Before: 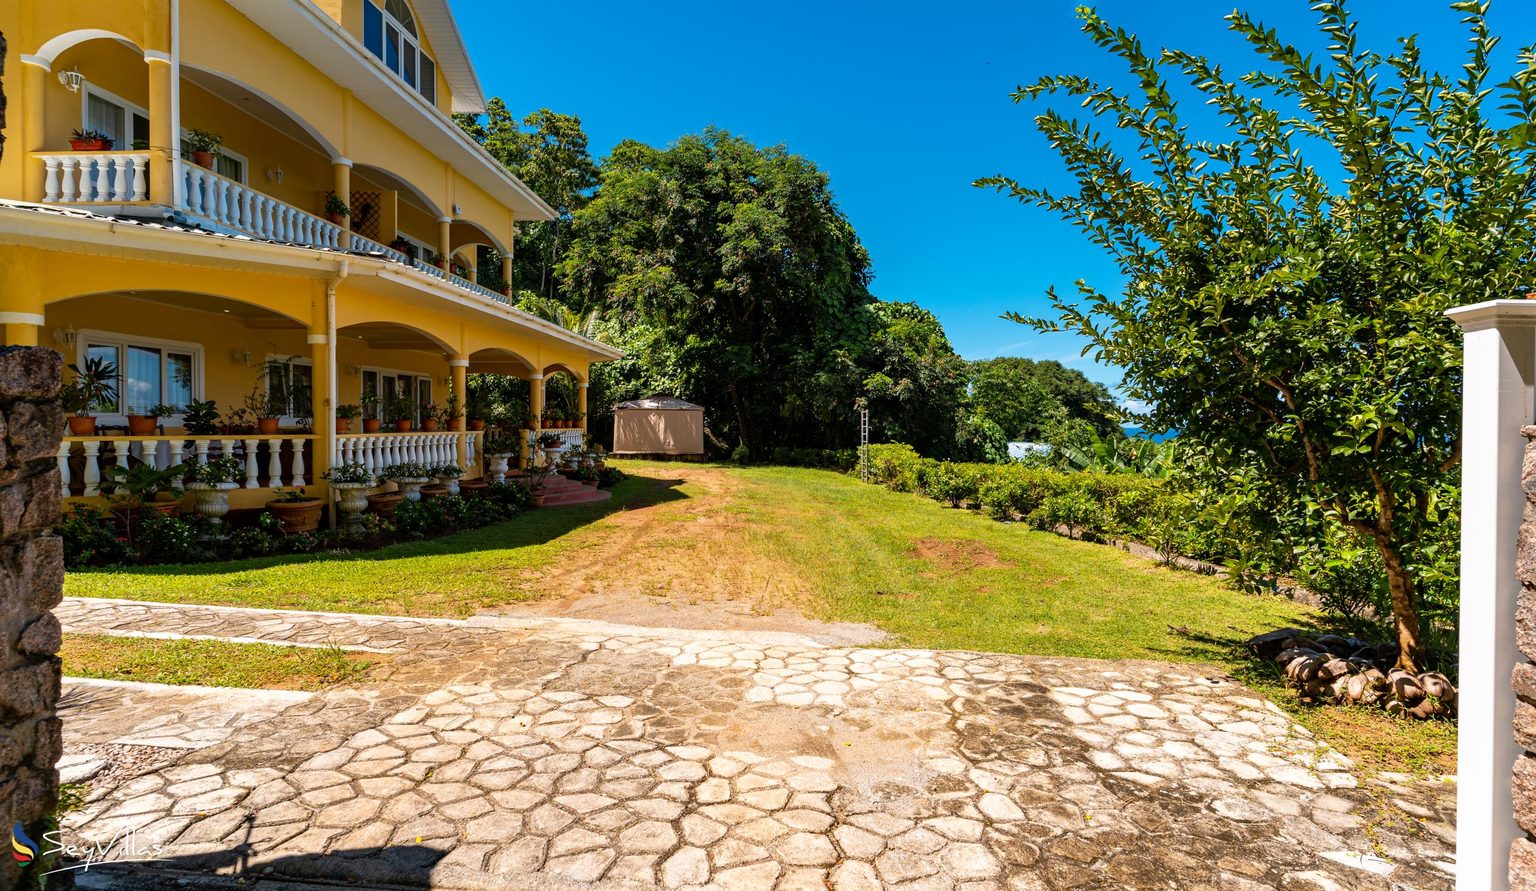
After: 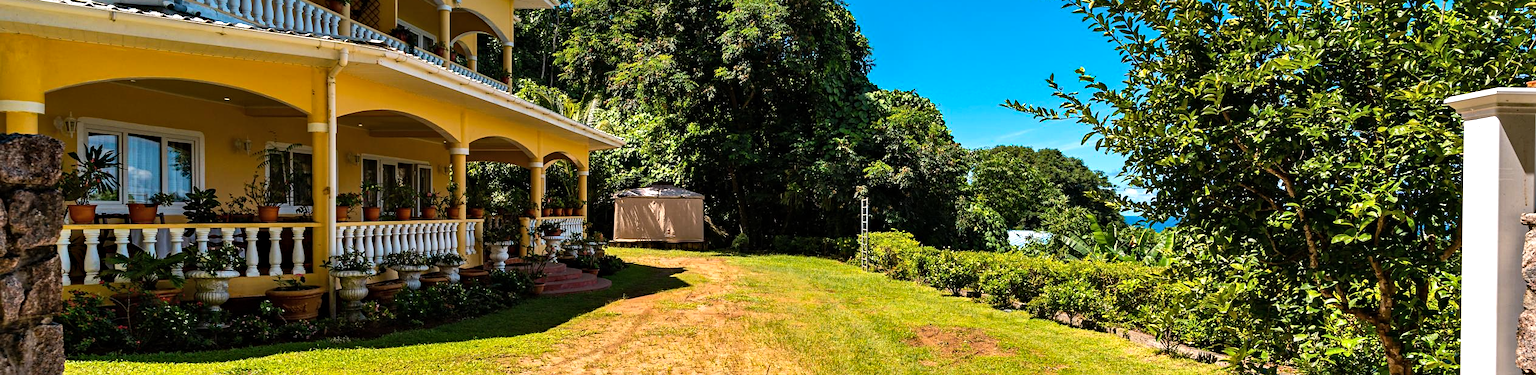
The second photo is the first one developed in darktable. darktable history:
crop and rotate: top 23.846%, bottom 33.982%
tone equalizer: -8 EV -0.388 EV, -7 EV -0.389 EV, -6 EV -0.322 EV, -5 EV -0.239 EV, -3 EV 0.252 EV, -2 EV 0.363 EV, -1 EV 0.404 EV, +0 EV 0.425 EV, edges refinement/feathering 500, mask exposure compensation -1.57 EV, preserve details no
color zones: curves: ch0 [(0.25, 0.5) (0.423, 0.5) (0.443, 0.5) (0.521, 0.756) (0.568, 0.5) (0.576, 0.5) (0.75, 0.5)]; ch1 [(0.25, 0.5) (0.423, 0.5) (0.443, 0.5) (0.539, 0.873) (0.624, 0.565) (0.631, 0.5) (0.75, 0.5)]
exposure: compensate highlight preservation false
shadows and highlights: low approximation 0.01, soften with gaussian
sharpen: amount 0.203
haze removal: compatibility mode true, adaptive false
